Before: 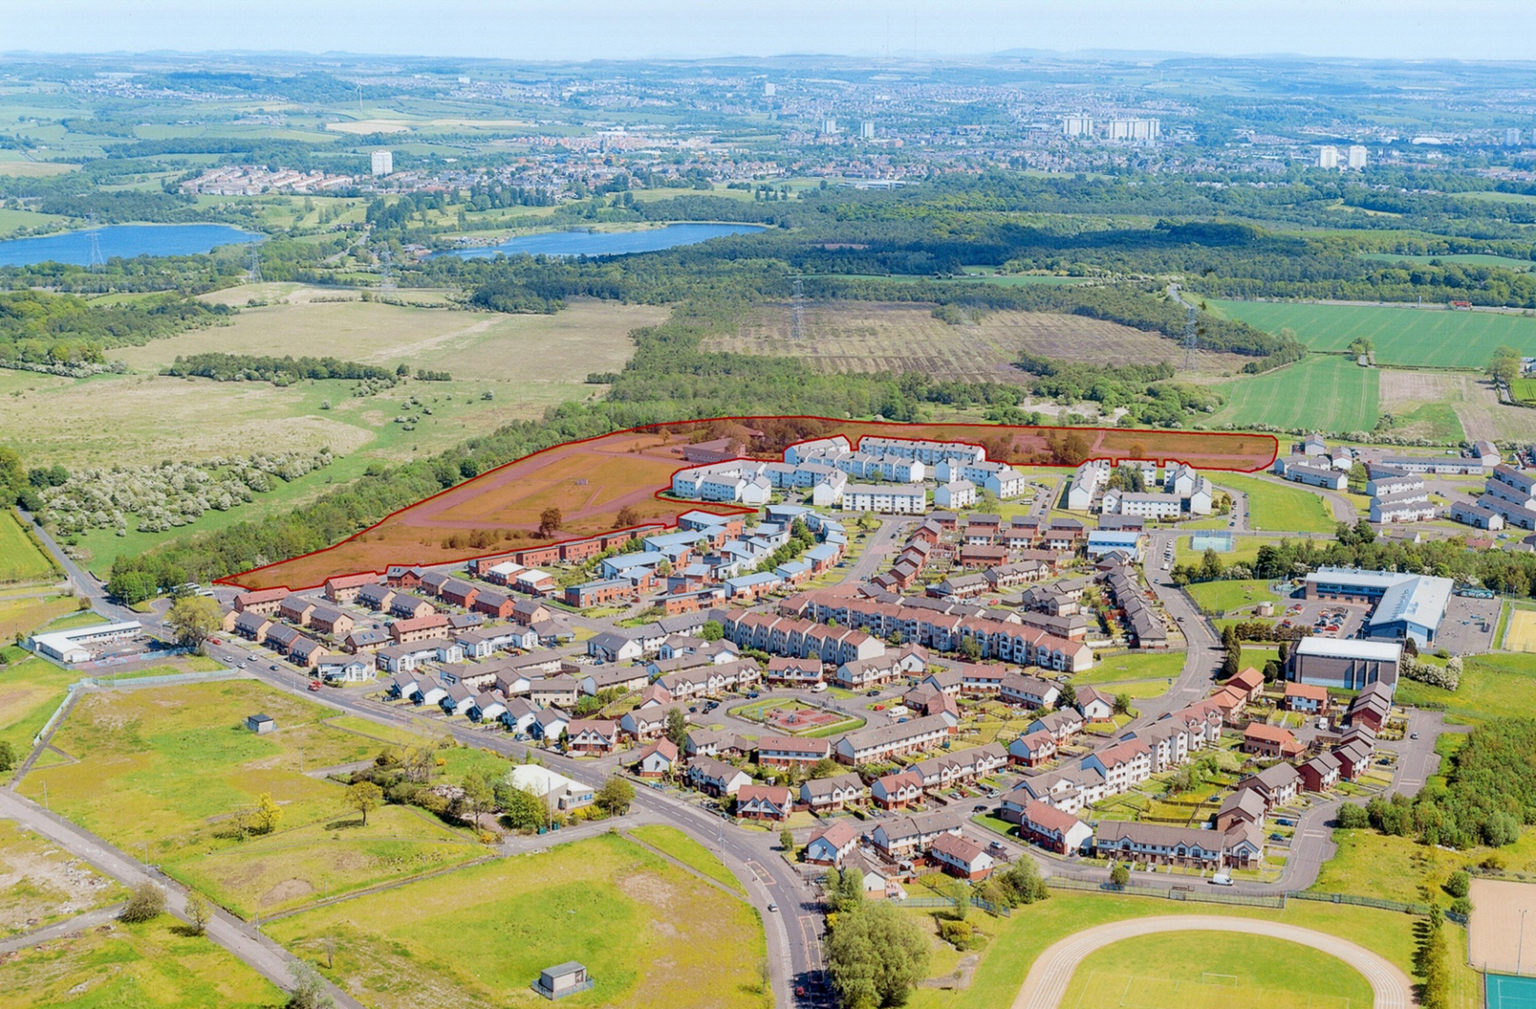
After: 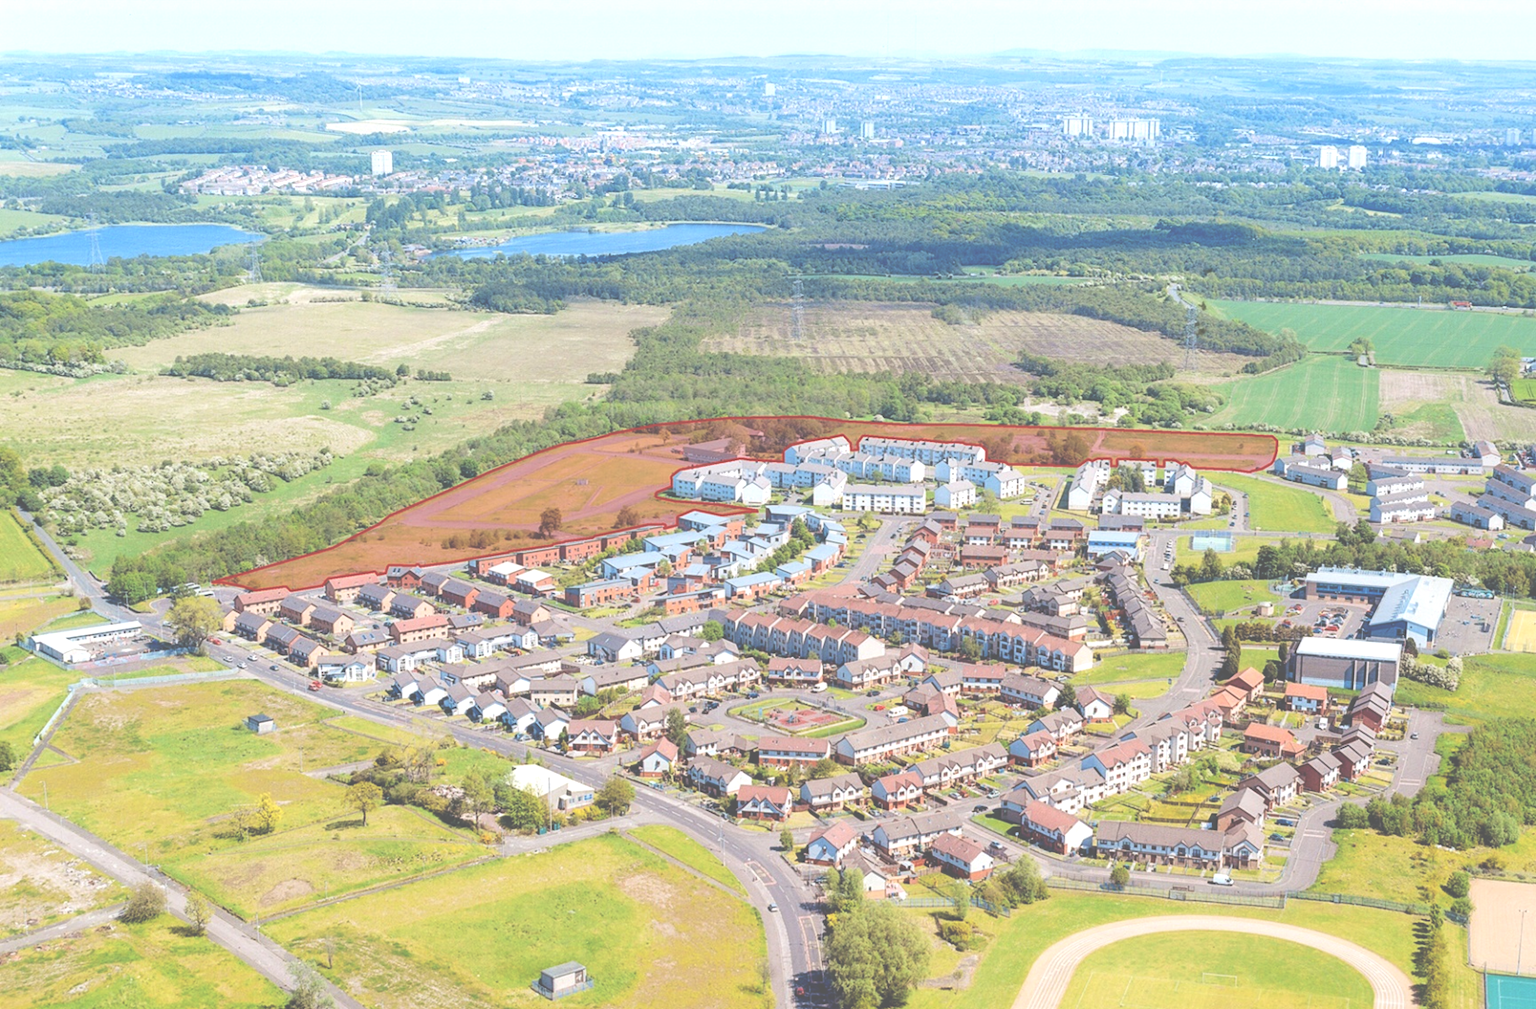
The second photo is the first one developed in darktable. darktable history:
exposure: black level correction -0.07, exposure 0.502 EV, compensate exposure bias true, compensate highlight preservation false
